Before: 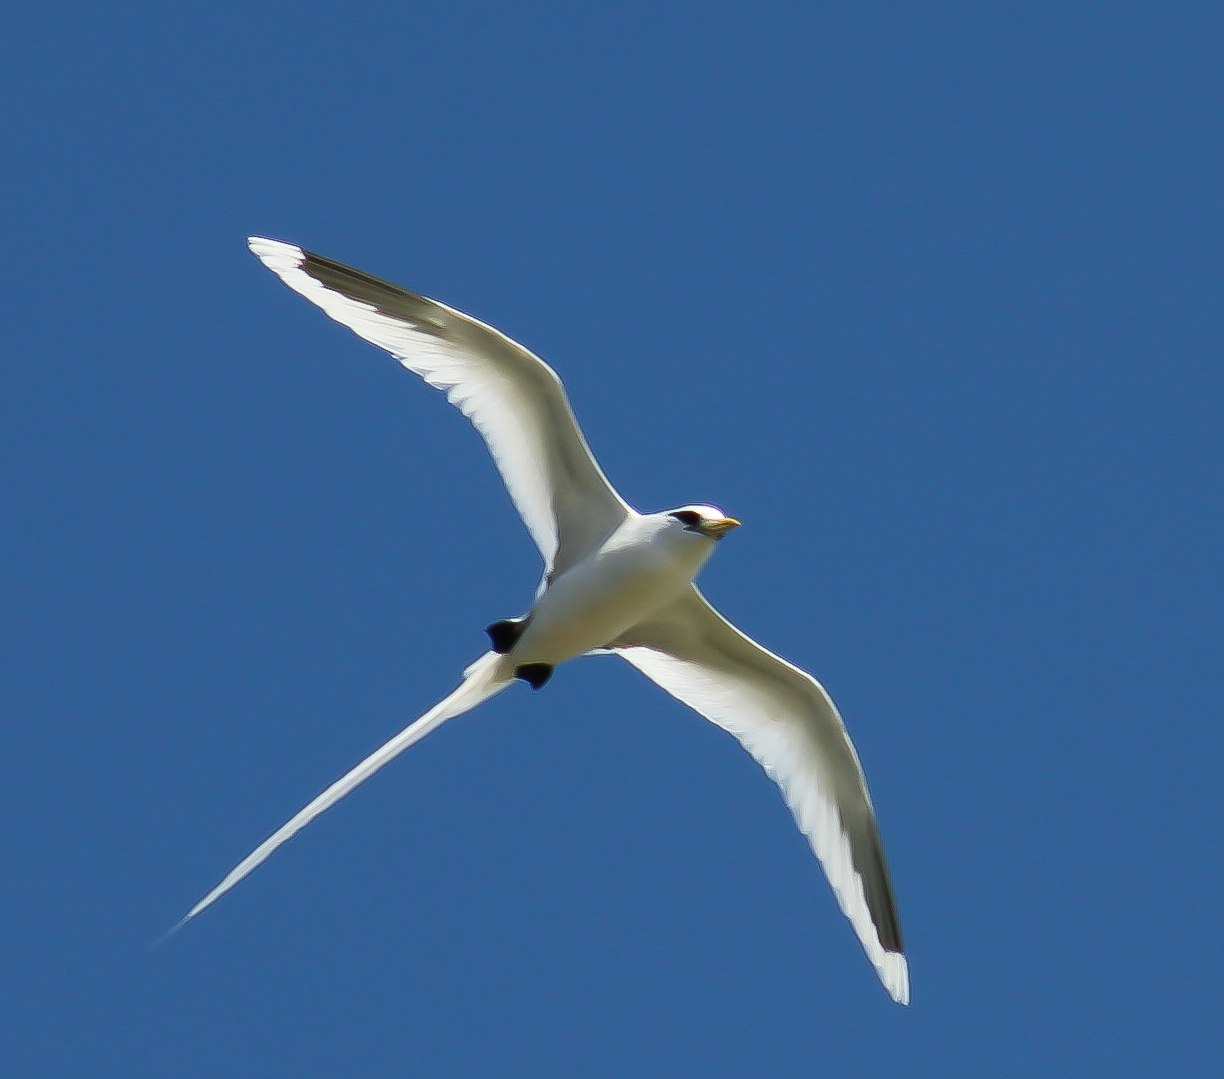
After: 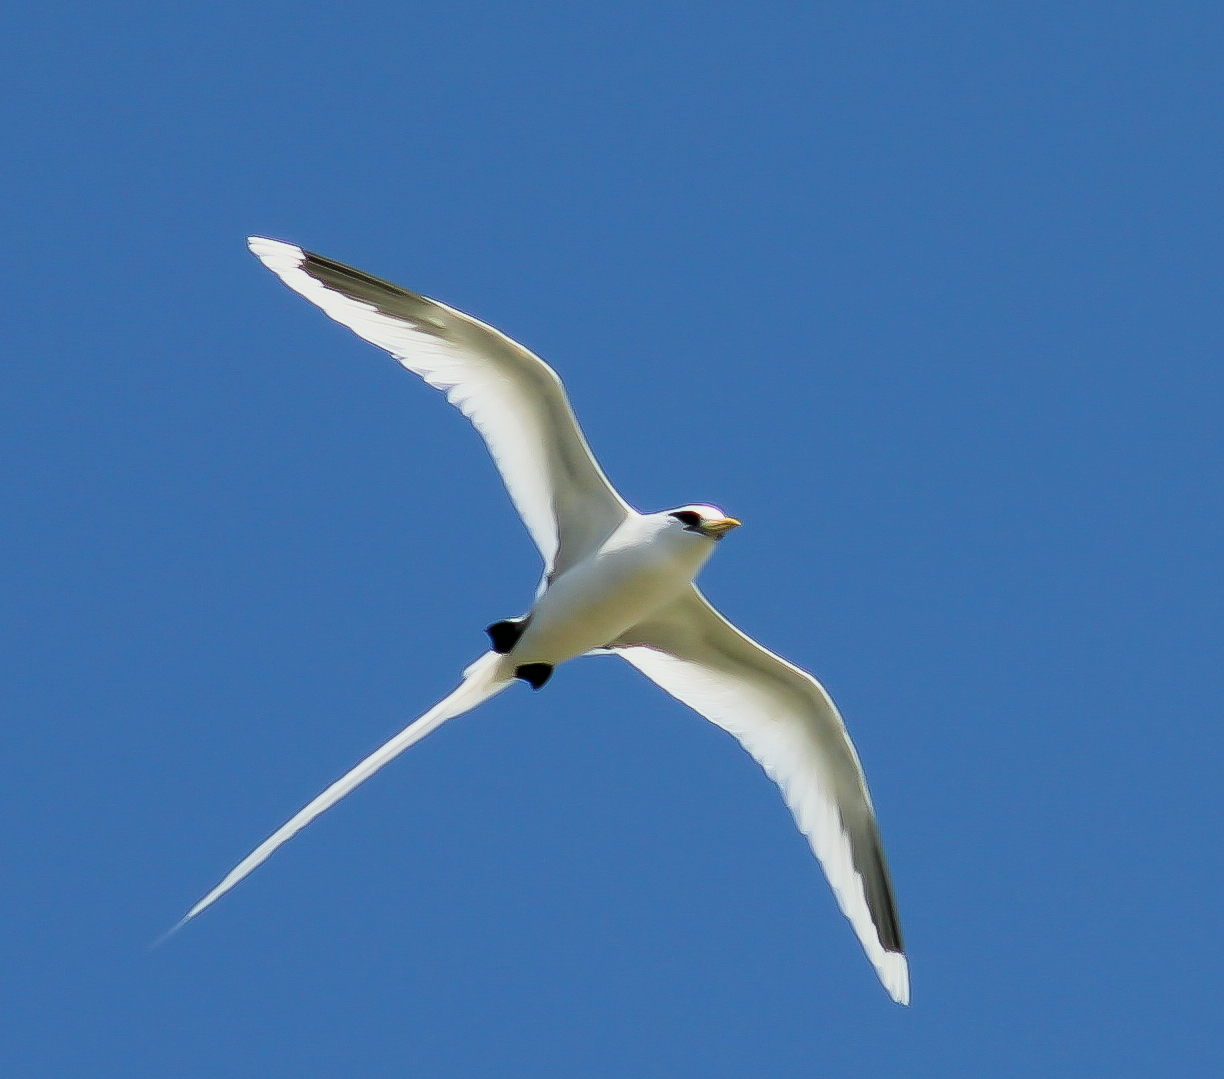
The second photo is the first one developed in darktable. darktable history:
filmic rgb: black relative exposure -5.06 EV, white relative exposure 3.96 EV, threshold 5.94 EV, hardness 2.88, contrast 1.095, enable highlight reconstruction true
exposure: exposure 0.559 EV, compensate exposure bias true, compensate highlight preservation false
